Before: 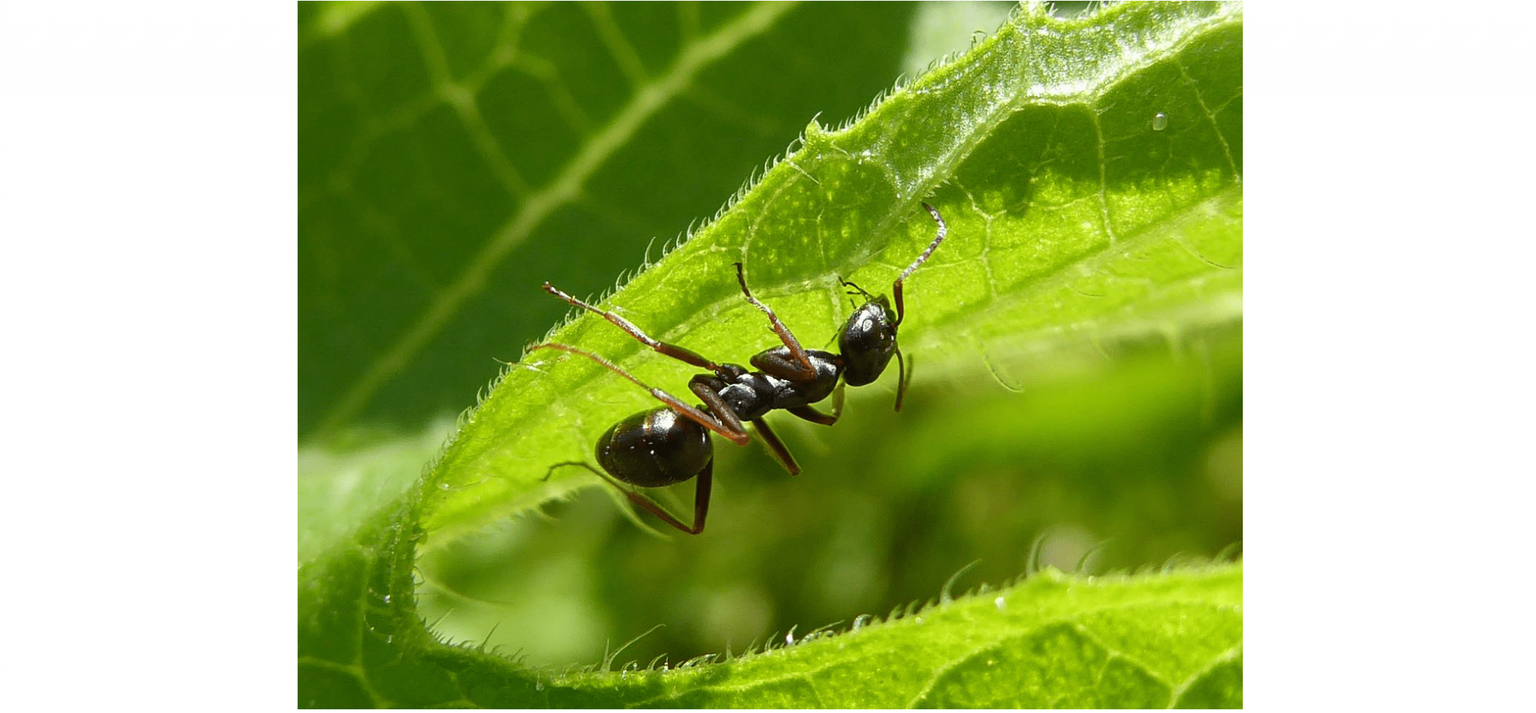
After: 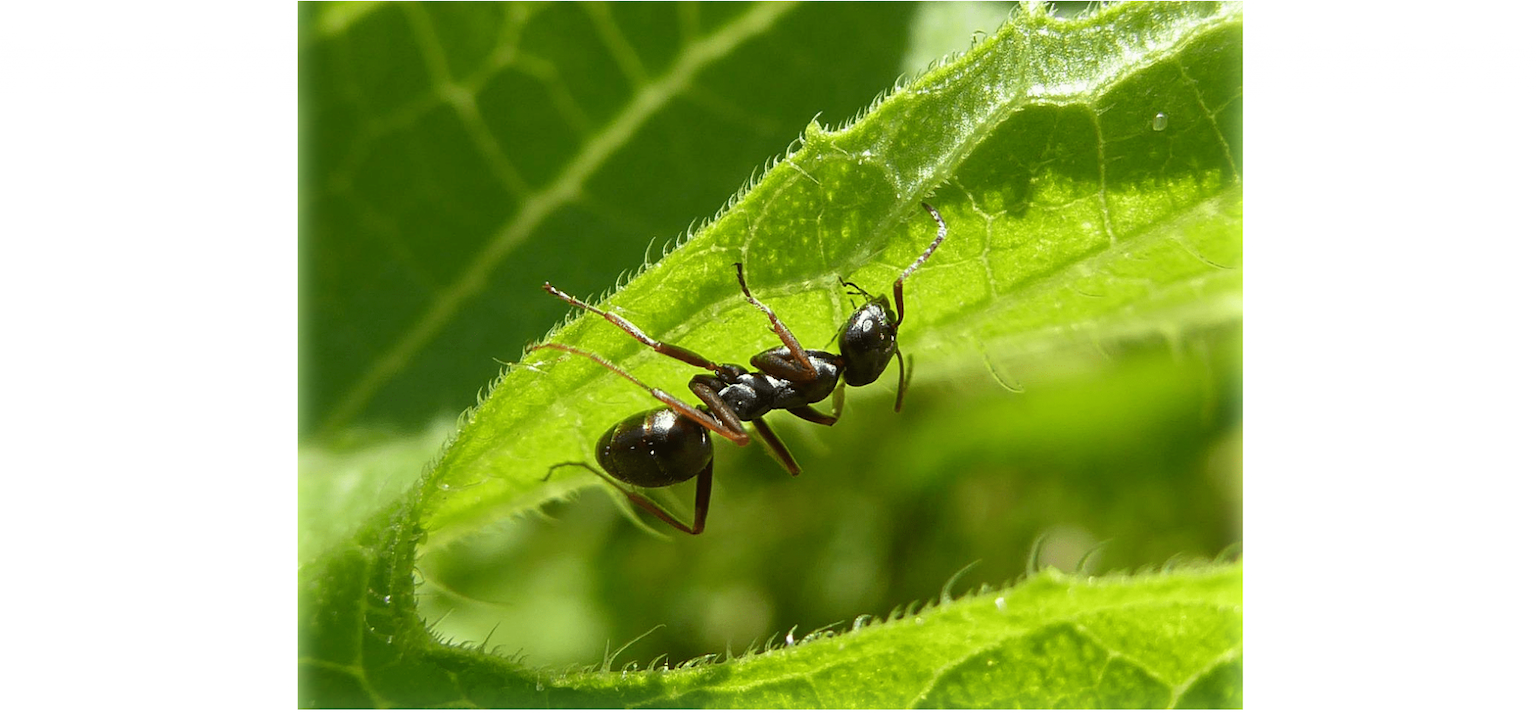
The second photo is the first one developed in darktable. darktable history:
bloom: size 3%, threshold 100%, strength 0%
velvia: on, module defaults
